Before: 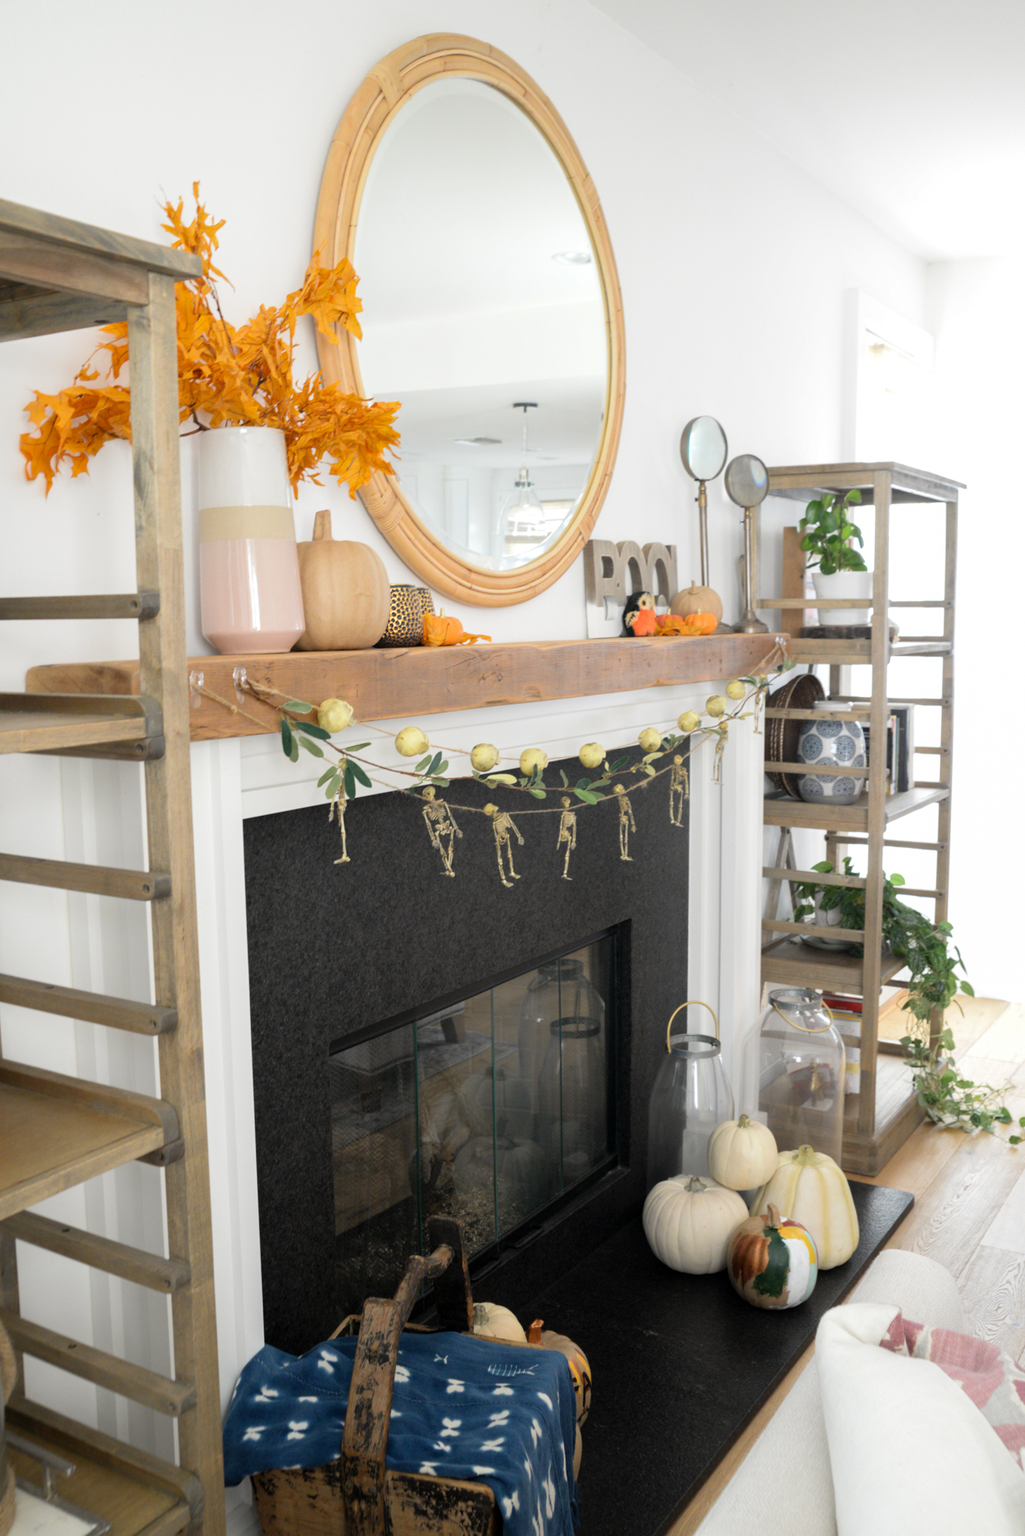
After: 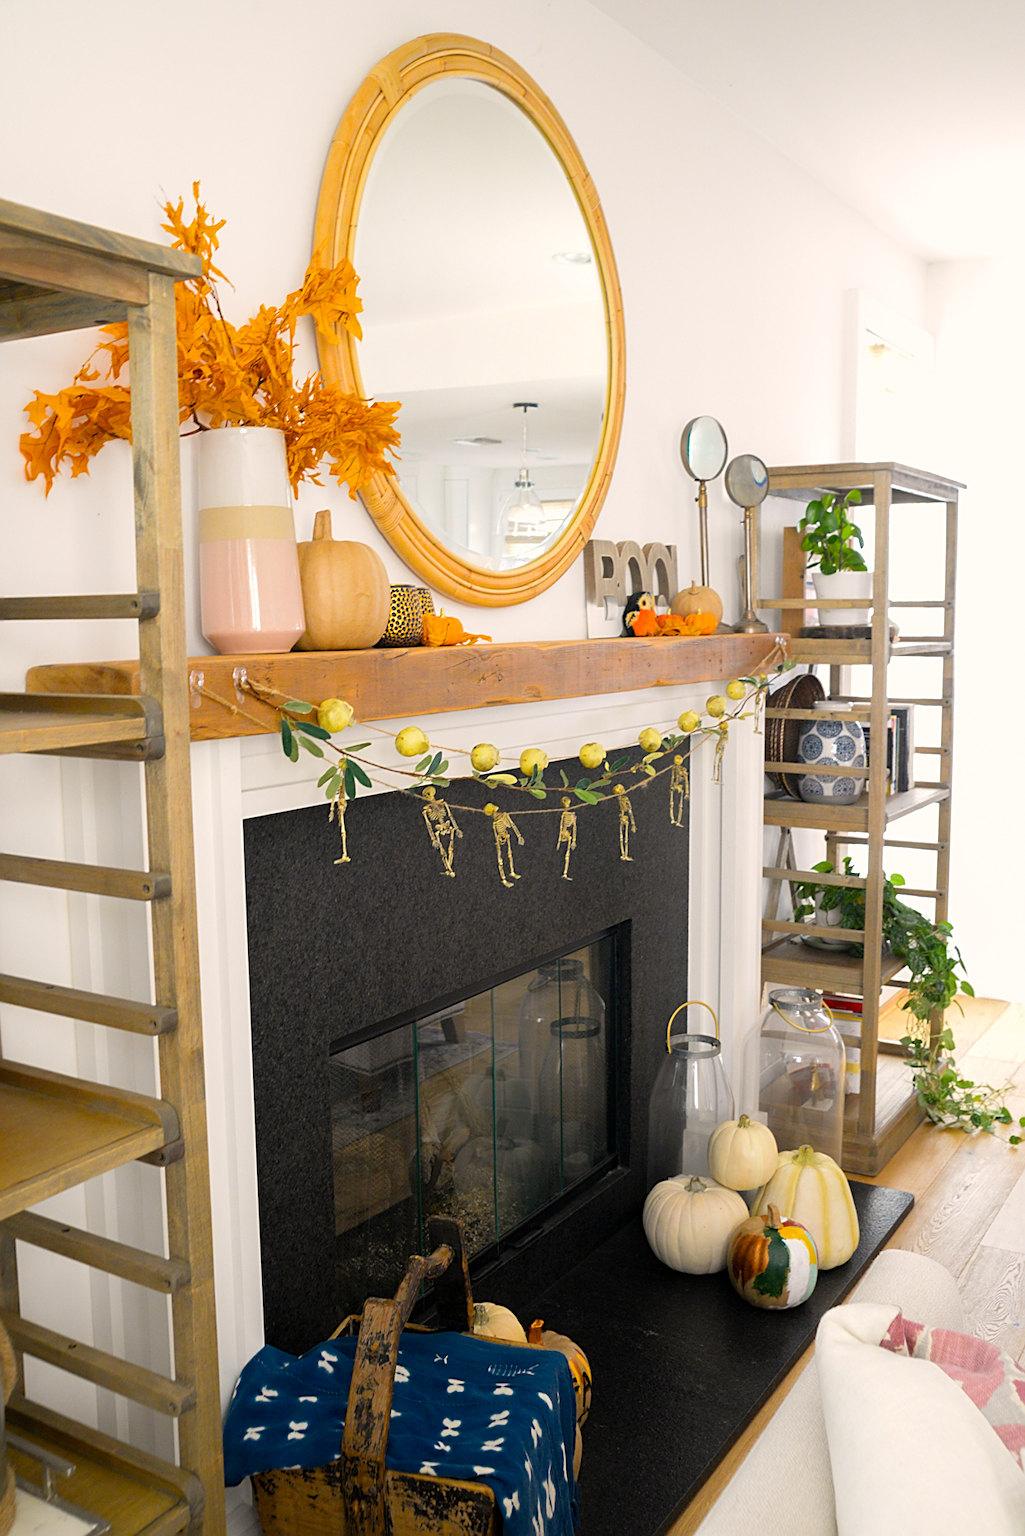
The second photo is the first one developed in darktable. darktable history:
sharpen: amount 0.6
color zones: curves: ch0 [(0, 0.497) (0.143, 0.5) (0.286, 0.5) (0.429, 0.483) (0.571, 0.116) (0.714, -0.006) (0.857, 0.28) (1, 0.497)]
color balance rgb: linear chroma grading › global chroma 15%, perceptual saturation grading › global saturation 30%
color correction: highlights a* 3.84, highlights b* 5.07
